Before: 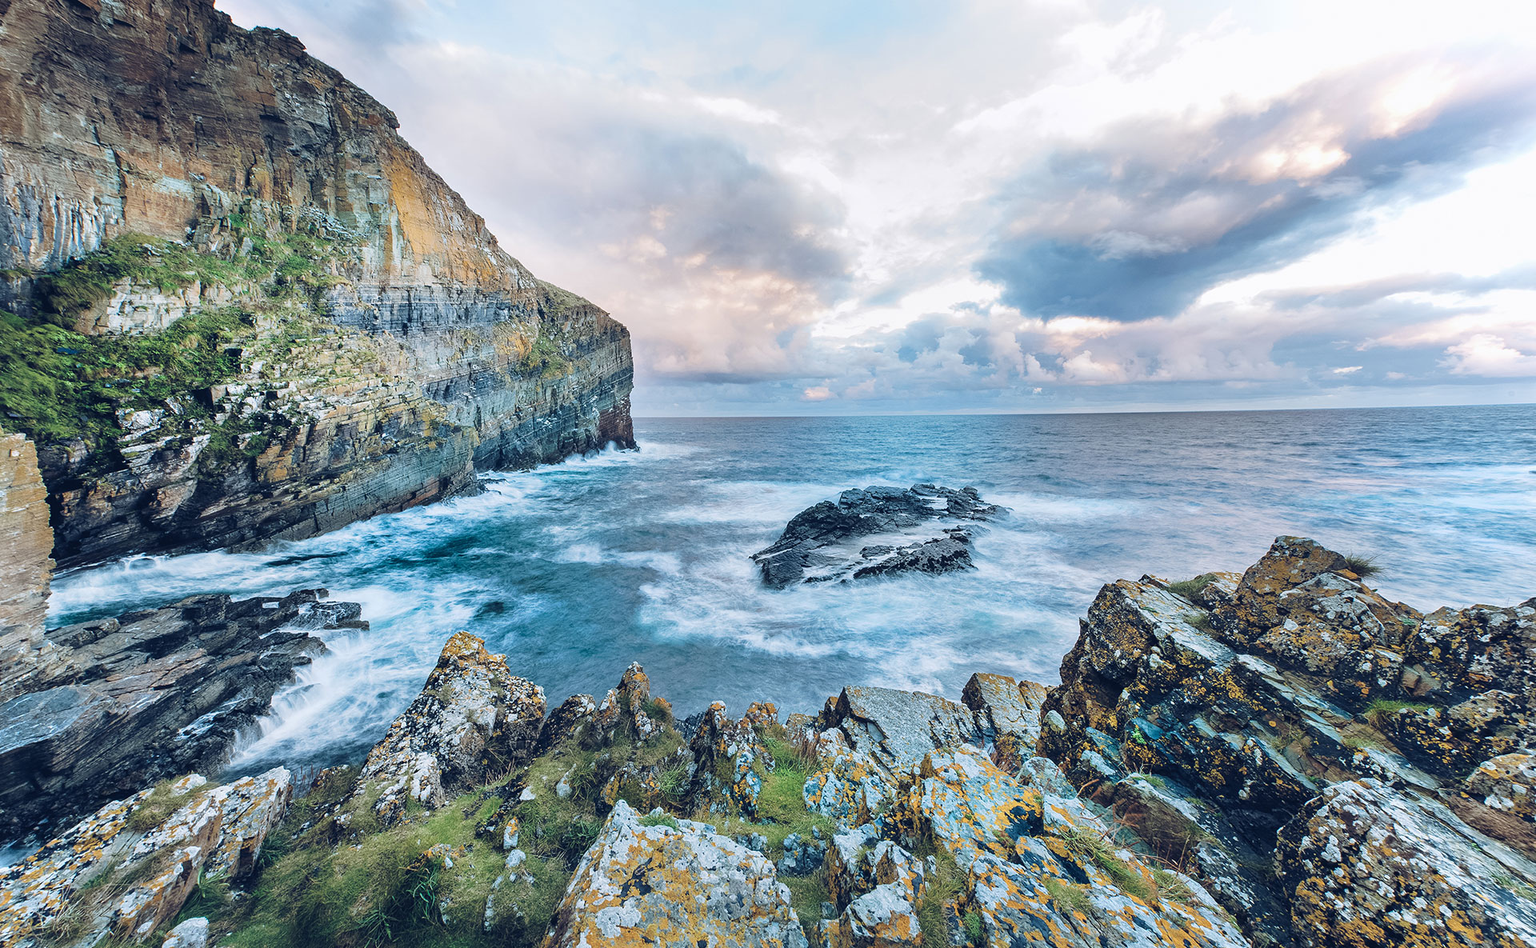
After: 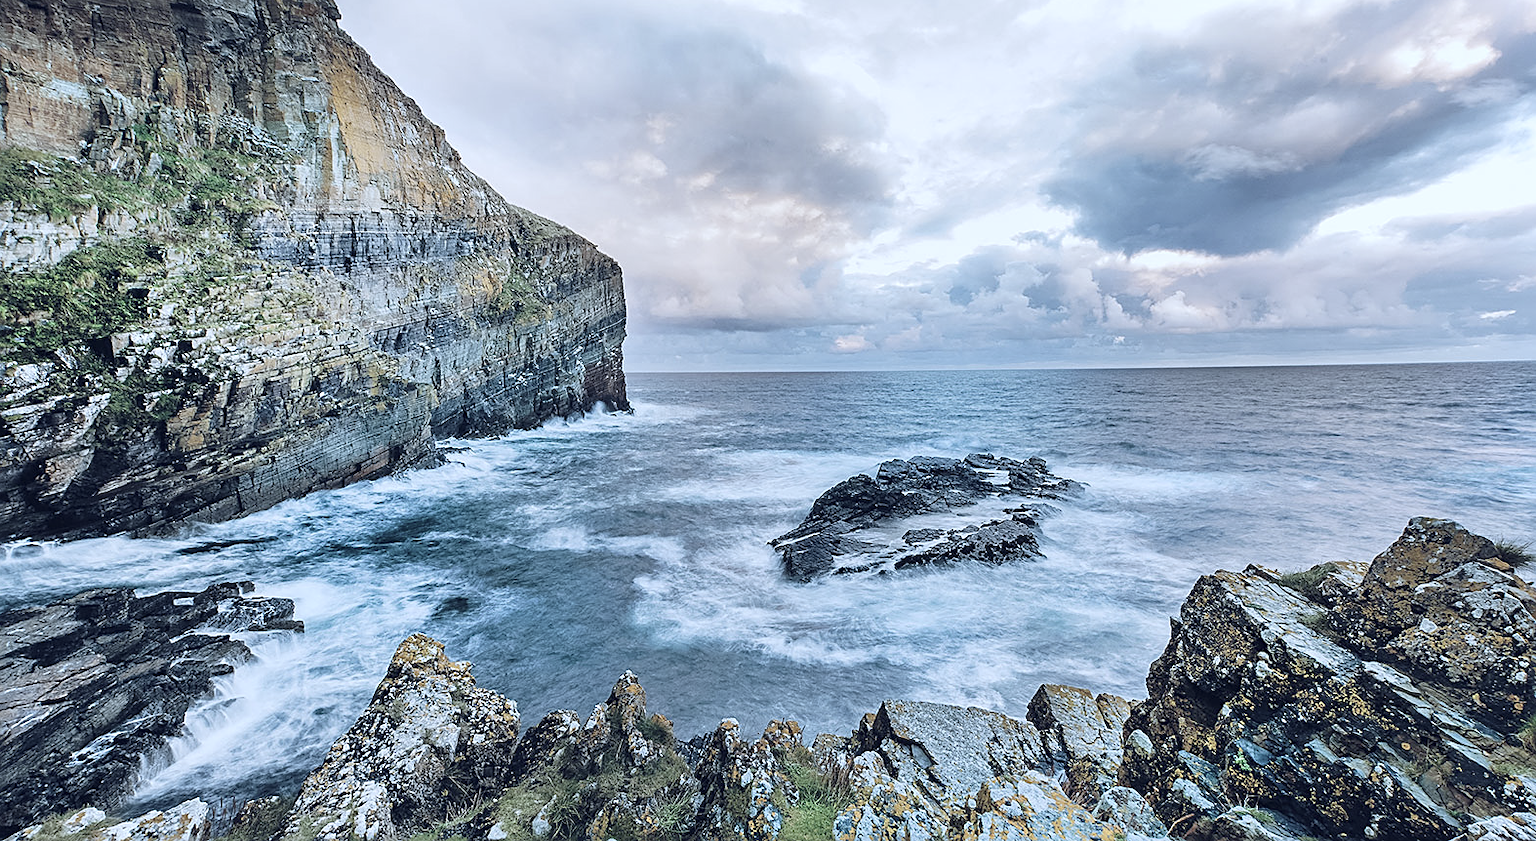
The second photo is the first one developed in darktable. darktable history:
white balance: red 0.924, blue 1.095
sharpen: on, module defaults
crop: left 7.856%, top 11.836%, right 10.12%, bottom 15.387%
contrast brightness saturation: contrast 0.1, saturation -0.36
